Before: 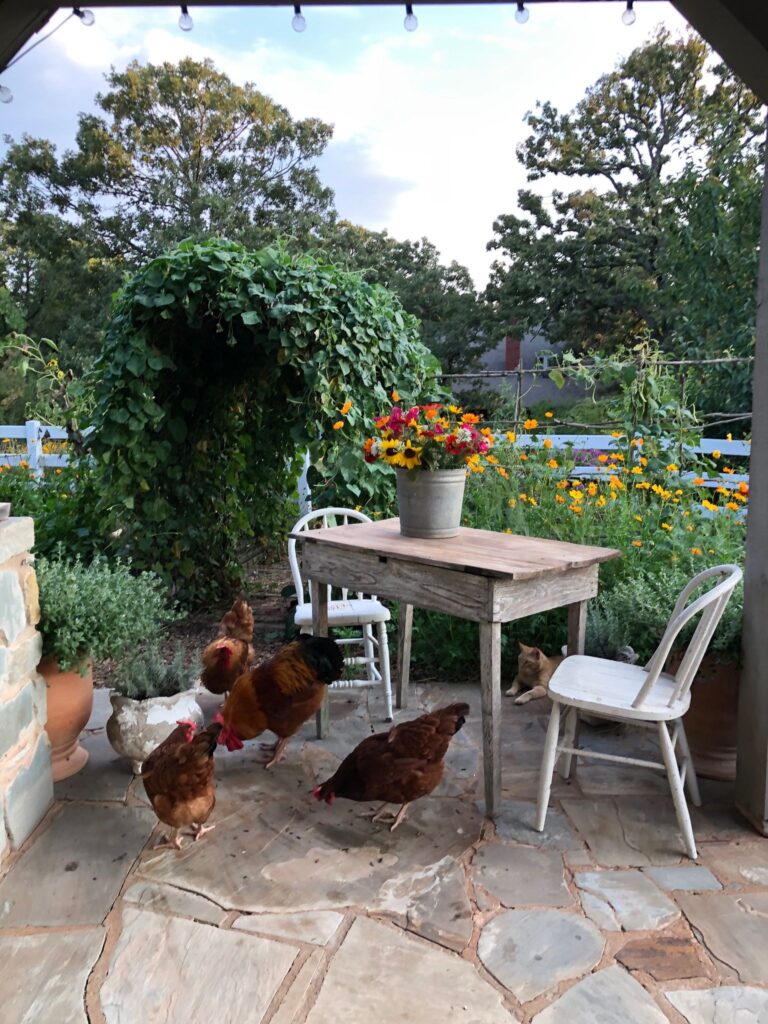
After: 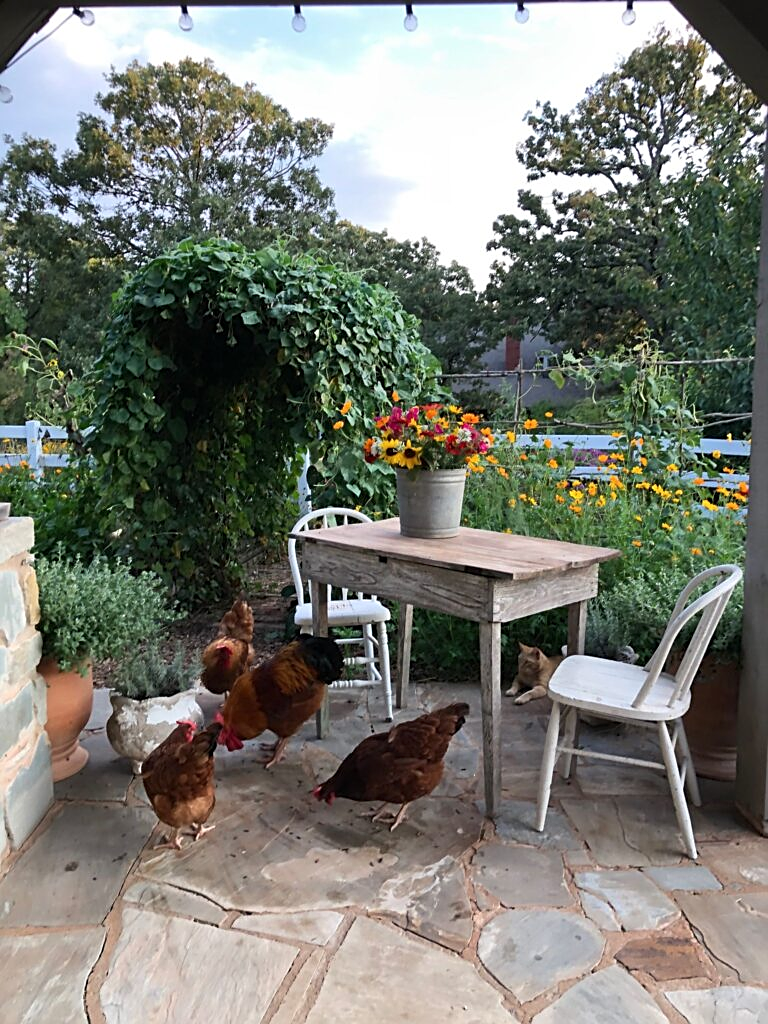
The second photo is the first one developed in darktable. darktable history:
exposure: black level correction 0, compensate exposure bias true, compensate highlight preservation false
sharpen: on, module defaults
